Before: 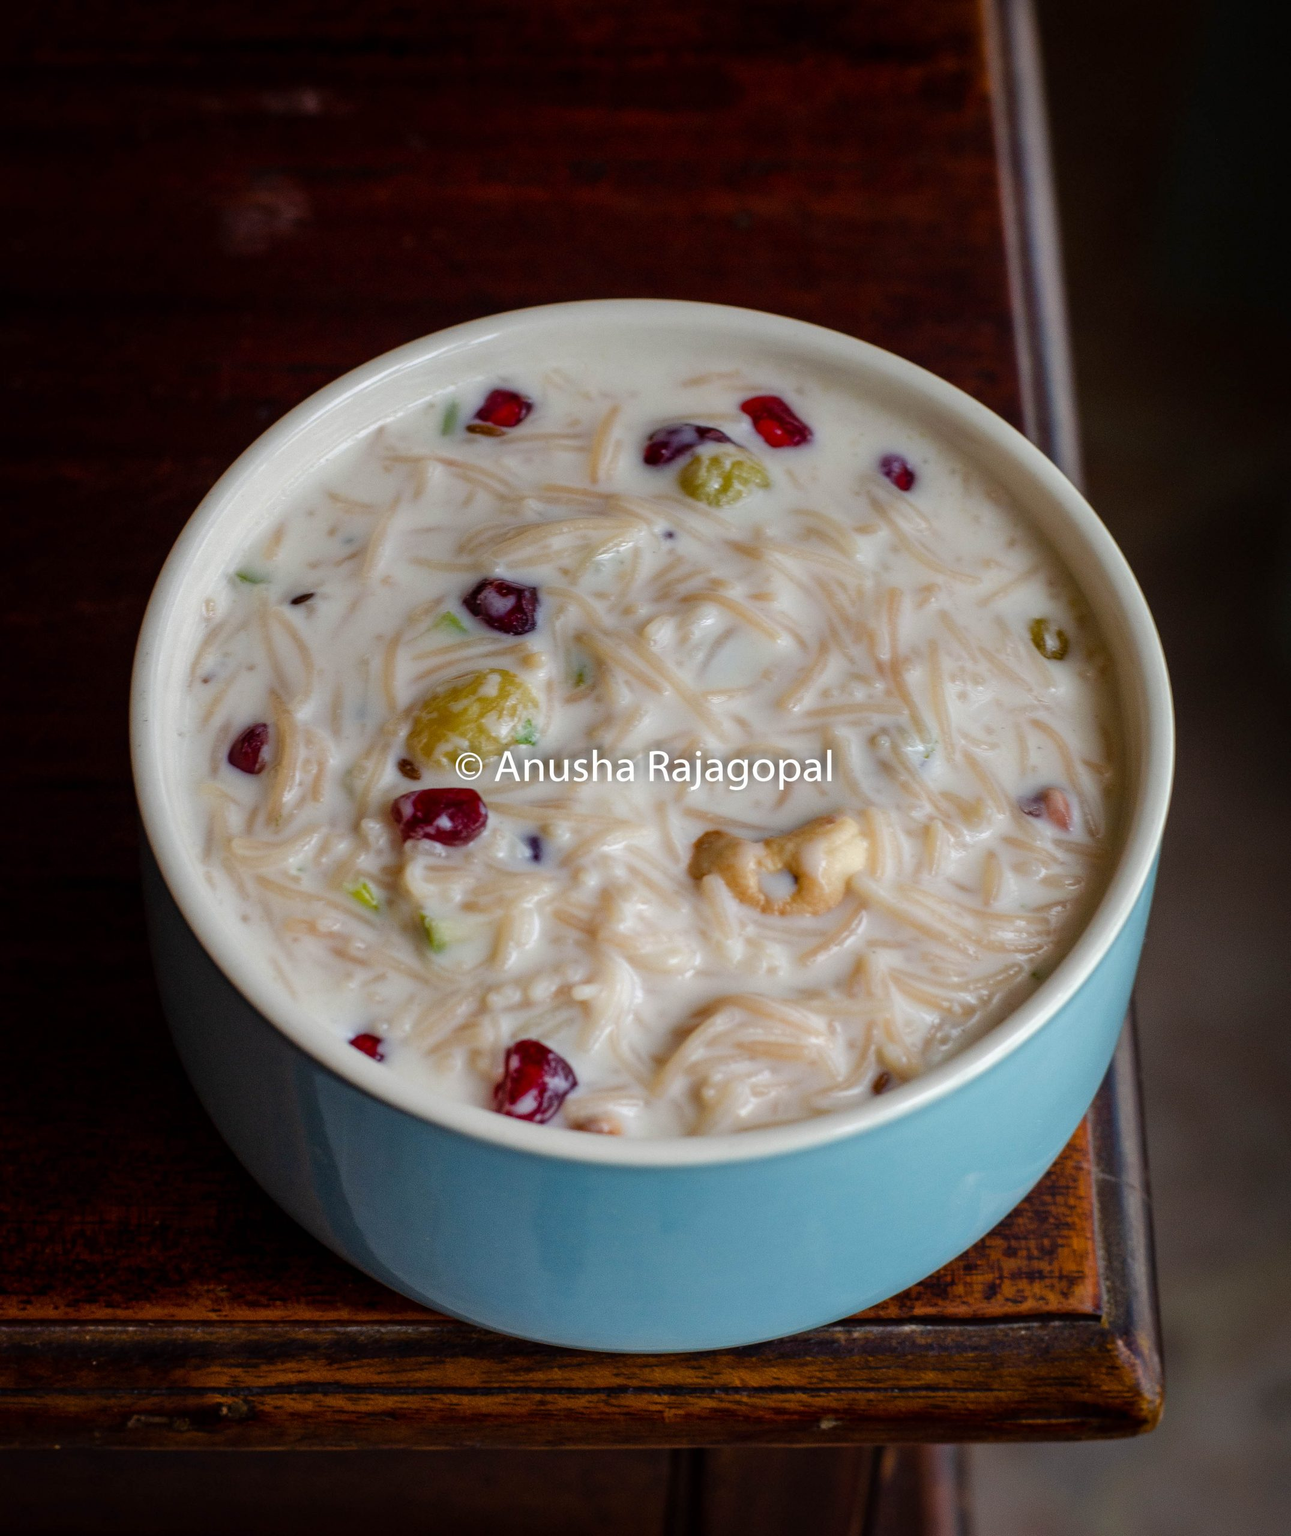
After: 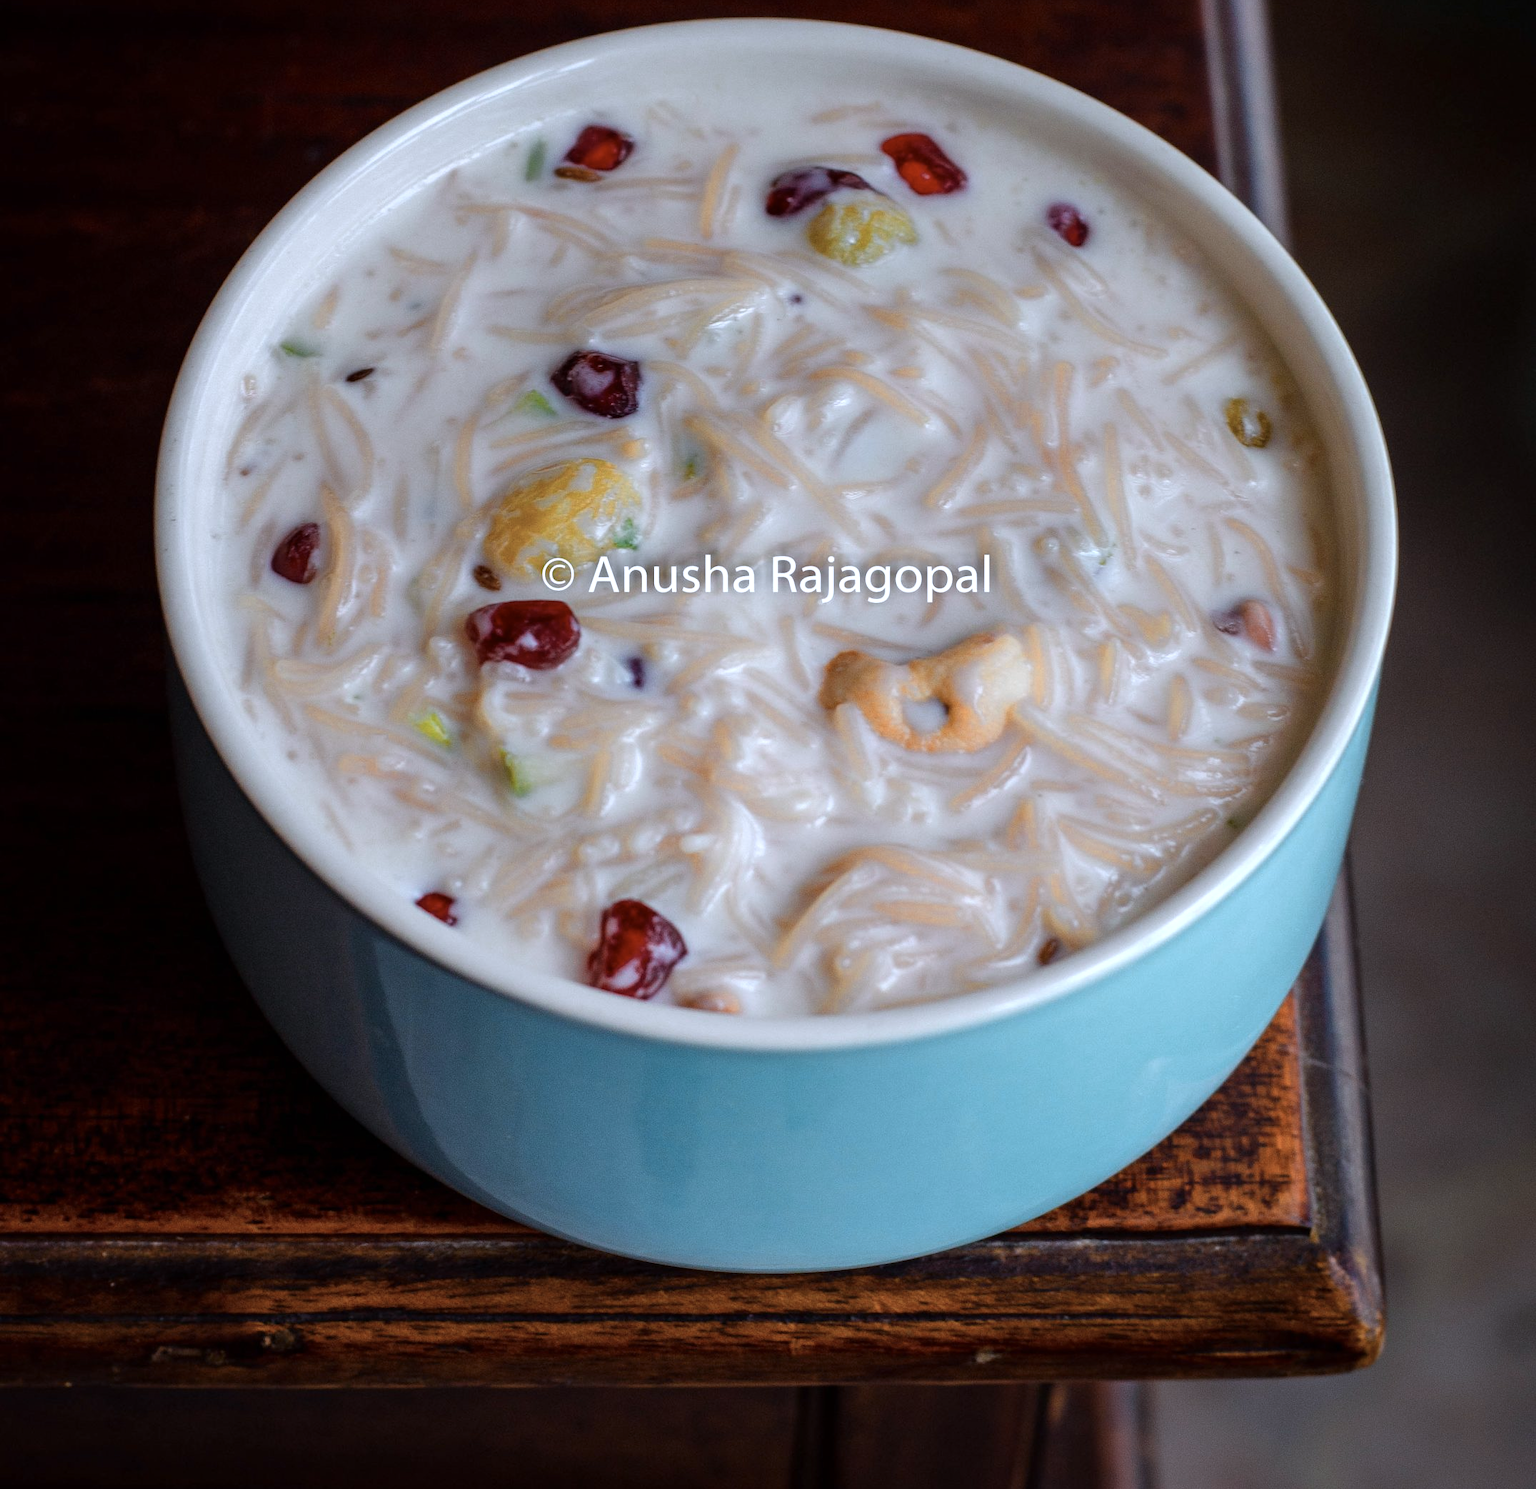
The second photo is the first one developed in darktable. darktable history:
color calibration: illuminant as shot in camera, x 0.37, y 0.382, temperature 4313.32 K
color zones: curves: ch0 [(0.018, 0.548) (0.224, 0.64) (0.425, 0.447) (0.675, 0.575) (0.732, 0.579)]; ch1 [(0.066, 0.487) (0.25, 0.5) (0.404, 0.43) (0.75, 0.421) (0.956, 0.421)]; ch2 [(0.044, 0.561) (0.215, 0.465) (0.399, 0.544) (0.465, 0.548) (0.614, 0.447) (0.724, 0.43) (0.882, 0.623) (0.956, 0.632)]
crop and rotate: top 18.507%
